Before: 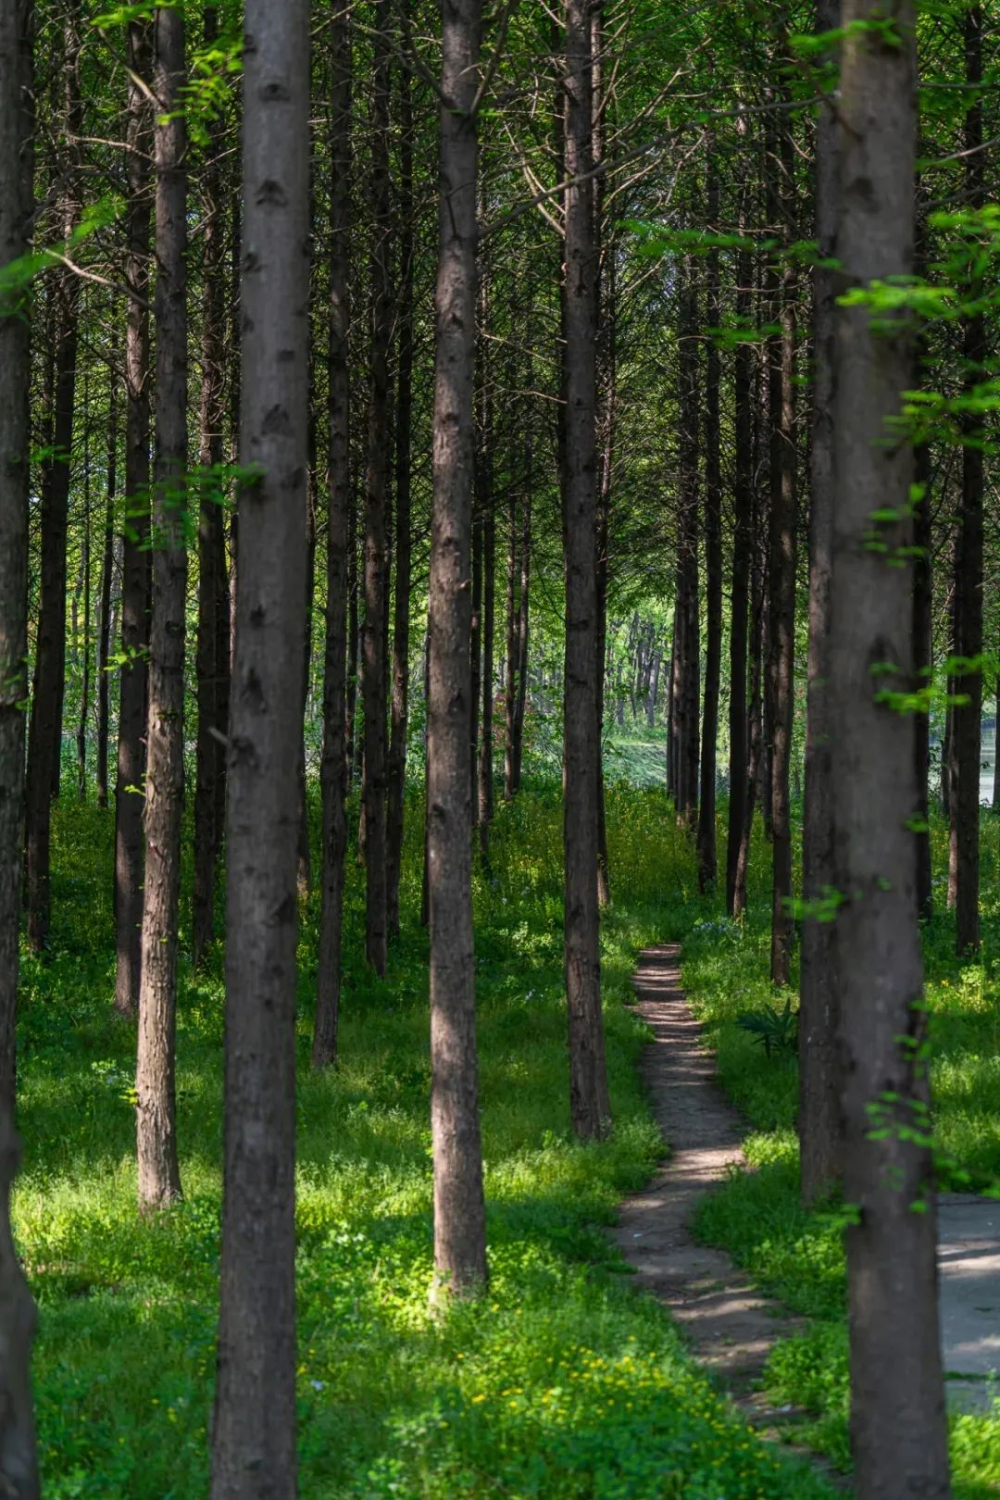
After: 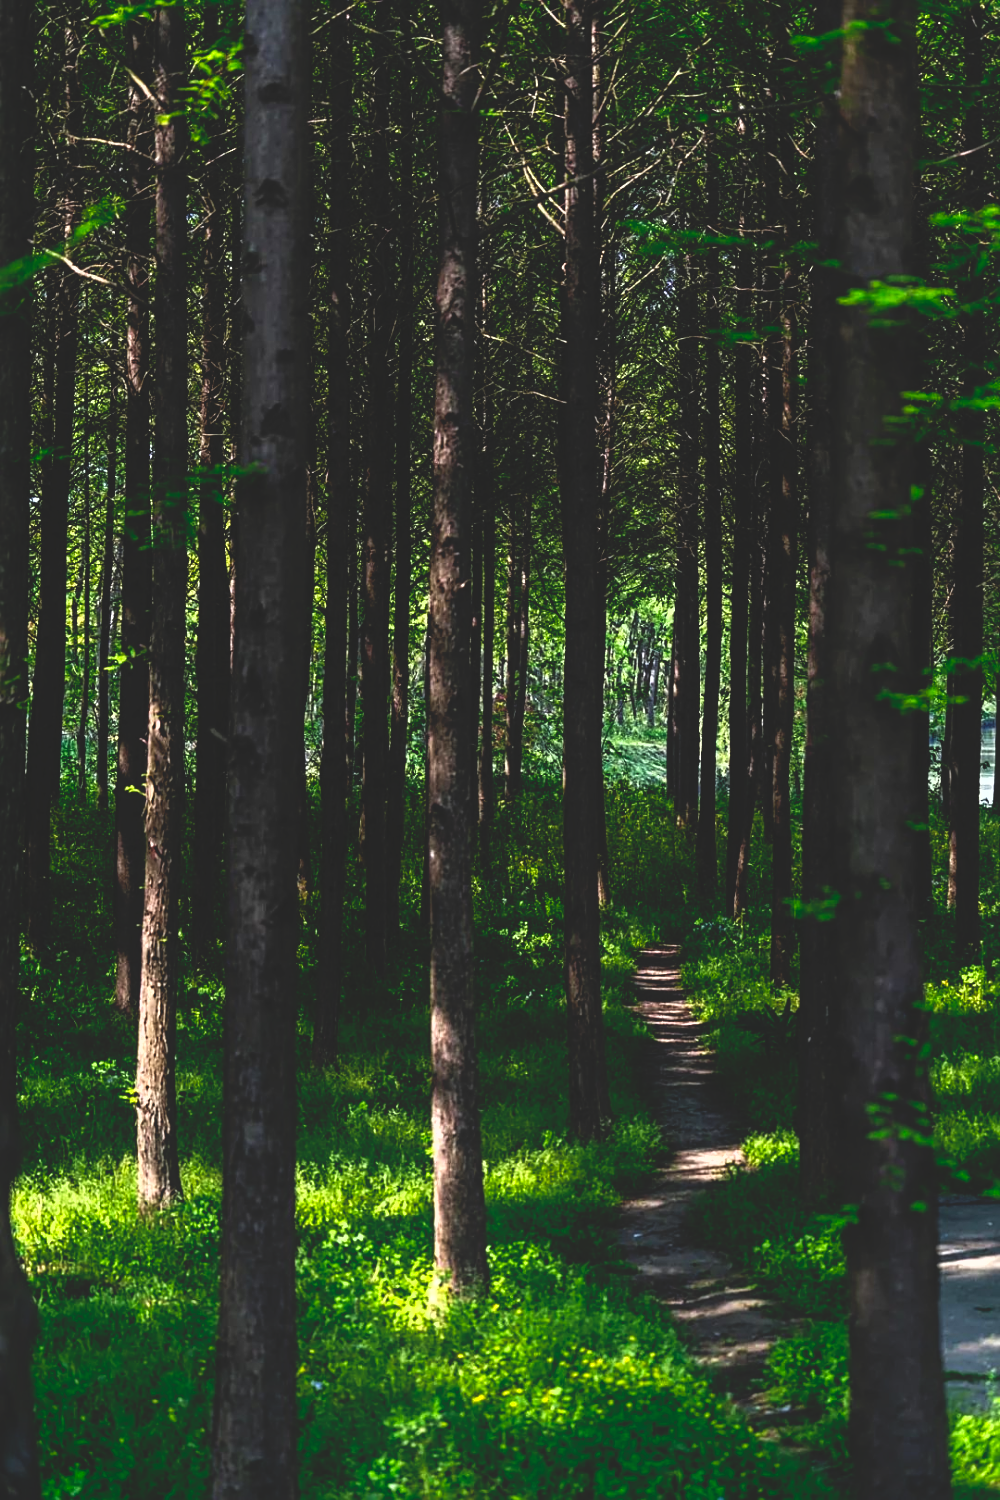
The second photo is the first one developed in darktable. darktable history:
base curve: curves: ch0 [(0, 0.02) (0.083, 0.036) (1, 1)], preserve colors none
exposure: exposure 0.583 EV, compensate highlight preservation false
sharpen: on, module defaults
shadows and highlights: shadows -25.23, highlights 50.94, highlights color adjustment 73.49%, soften with gaussian
